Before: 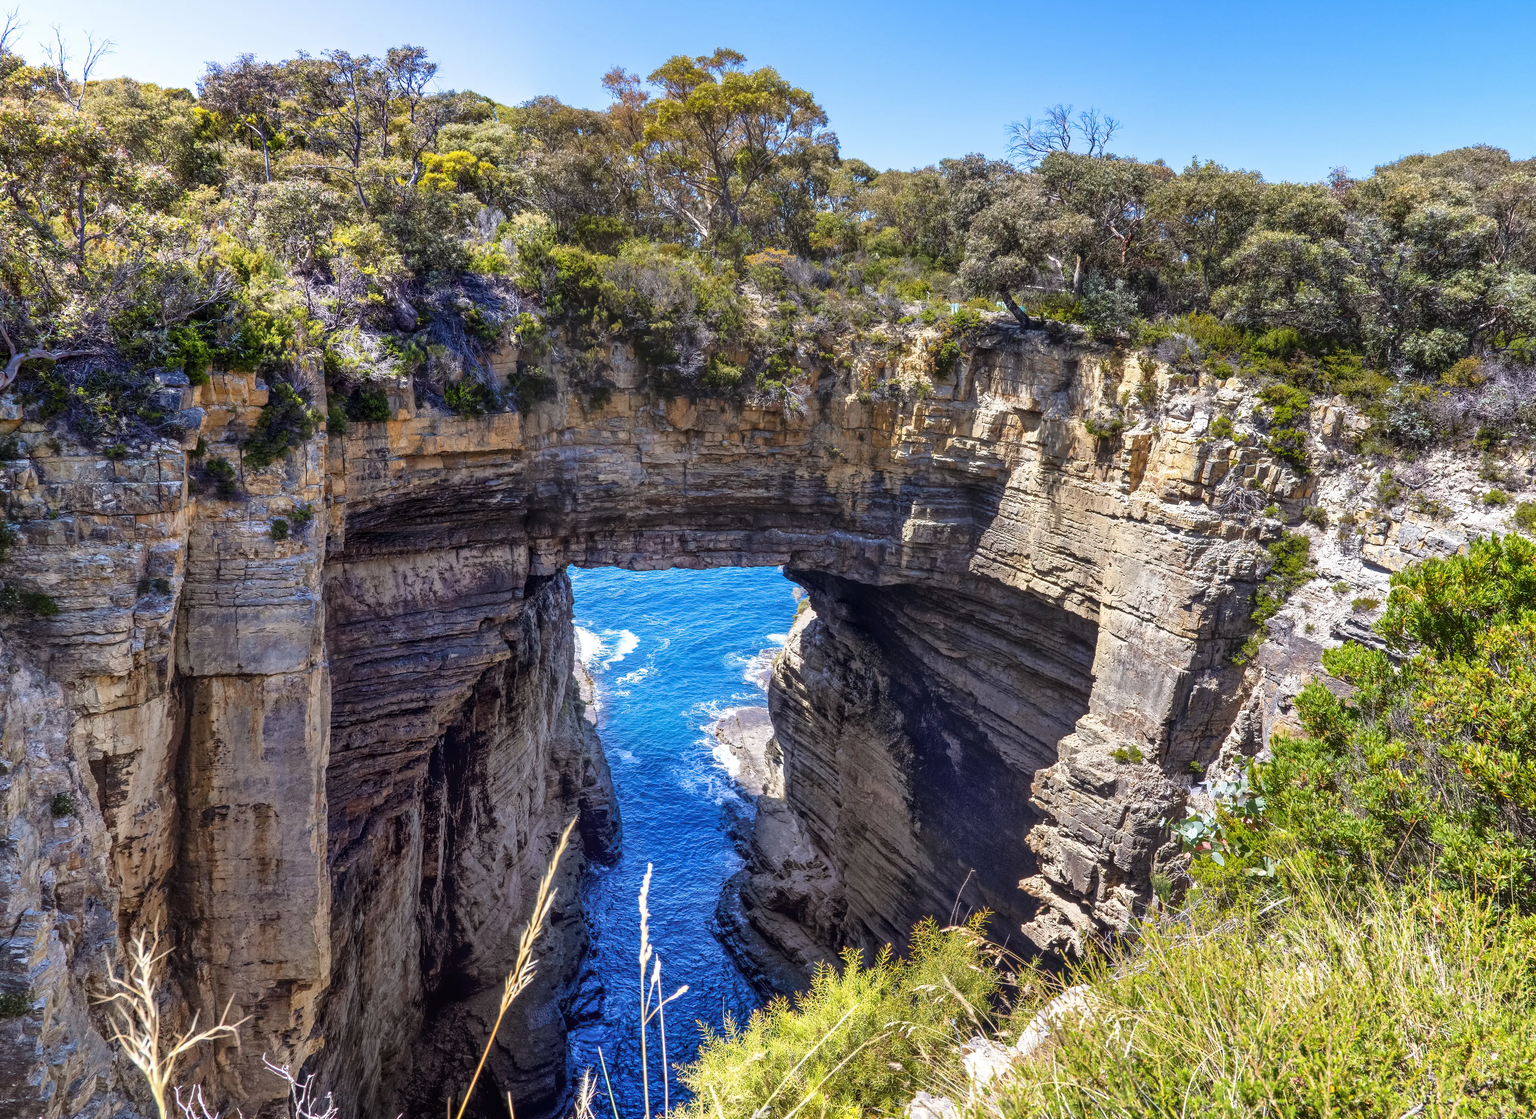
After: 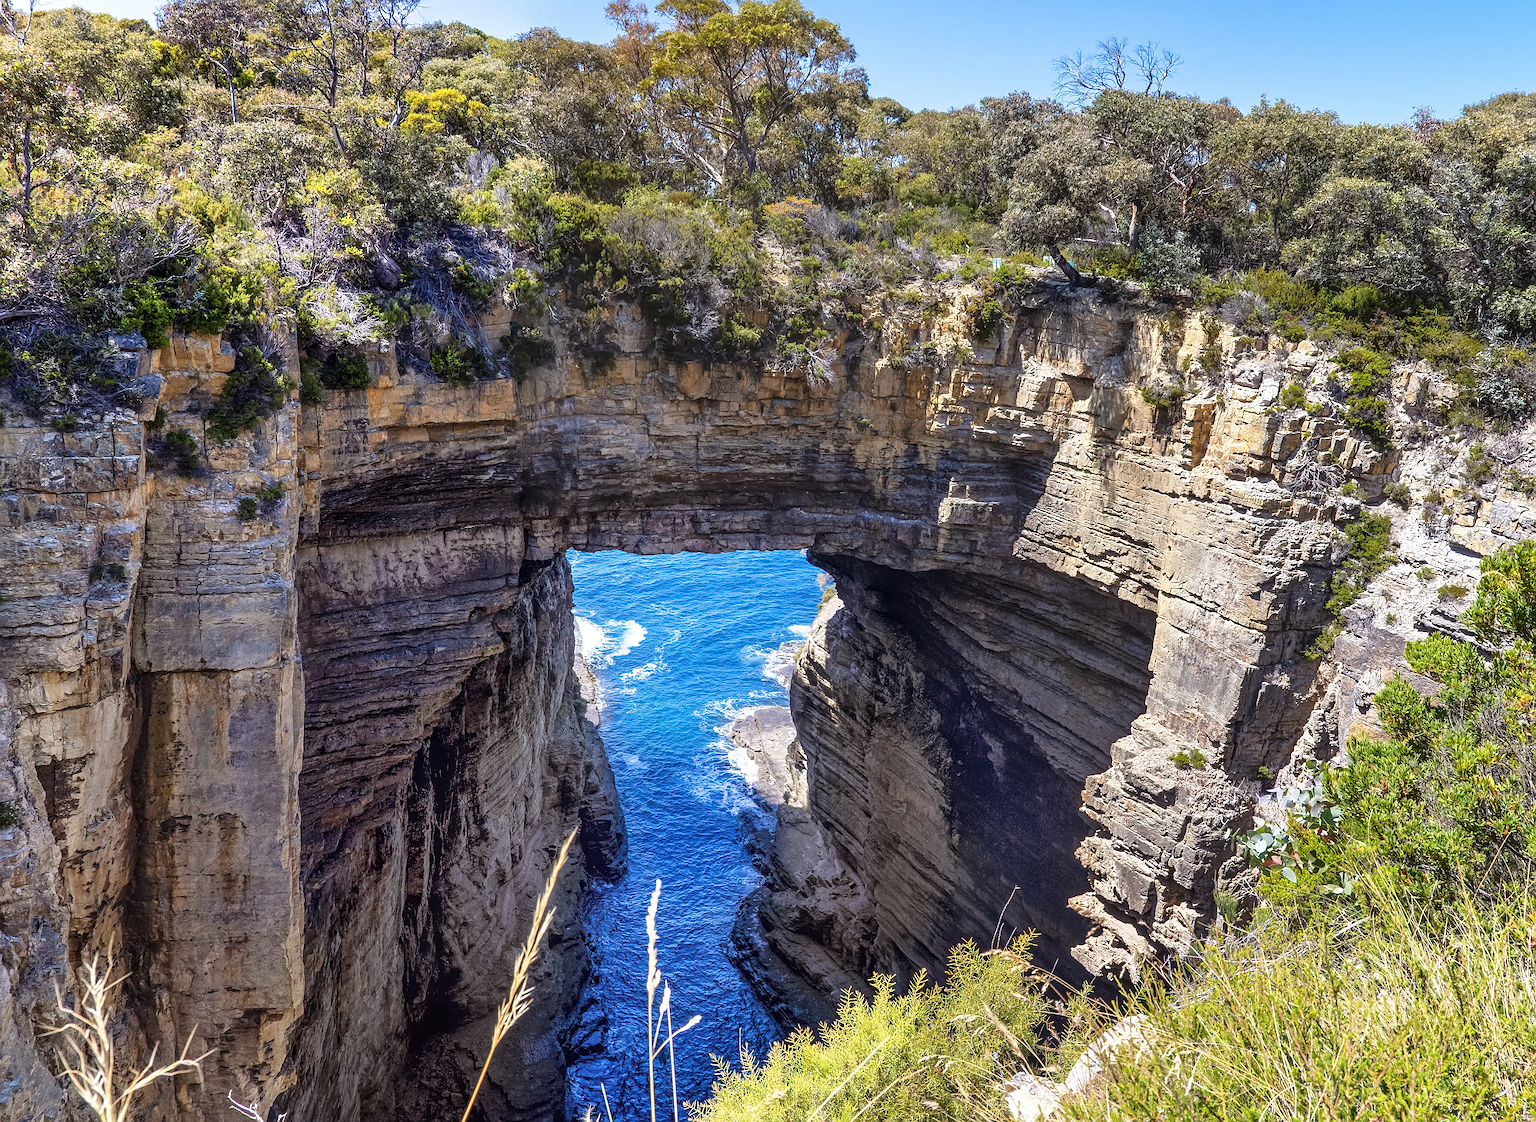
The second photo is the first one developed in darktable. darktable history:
sharpen: on, module defaults
crop: left 3.734%, top 6.391%, right 6.192%, bottom 3.248%
